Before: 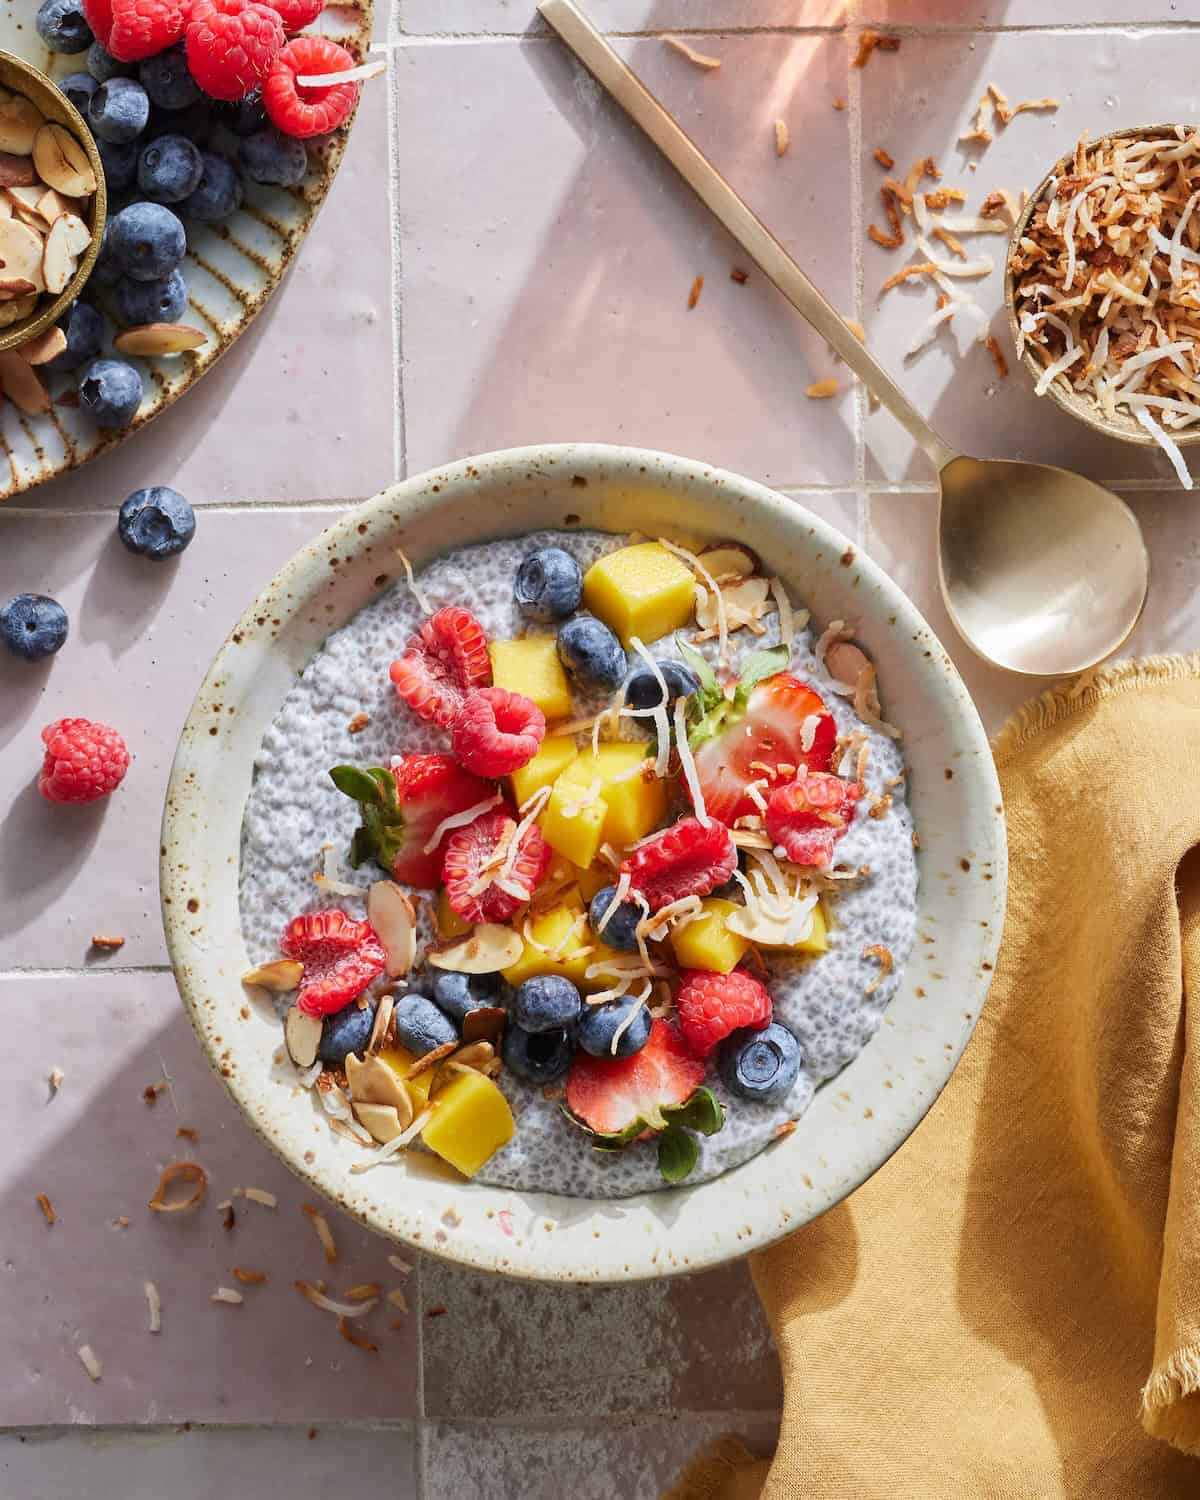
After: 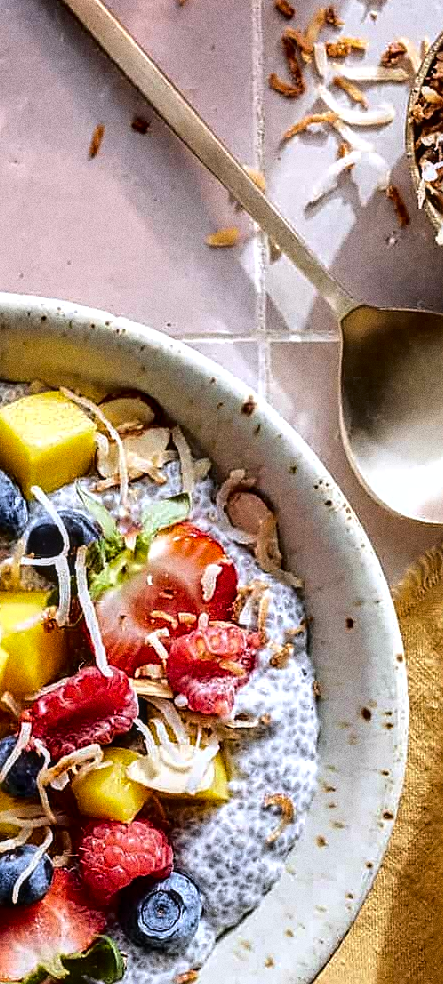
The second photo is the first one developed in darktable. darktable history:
fill light: exposure -2 EV, width 8.6
white balance: red 0.984, blue 1.059
sharpen: on, module defaults
local contrast: on, module defaults
grain: coarseness 0.09 ISO, strength 40%
color balance rgb: shadows lift › luminance -10%, power › luminance -9%, linear chroma grading › global chroma 10%, global vibrance 10%, contrast 15%, saturation formula JzAzBz (2021)
crop and rotate: left 49.936%, top 10.094%, right 13.136%, bottom 24.256%
